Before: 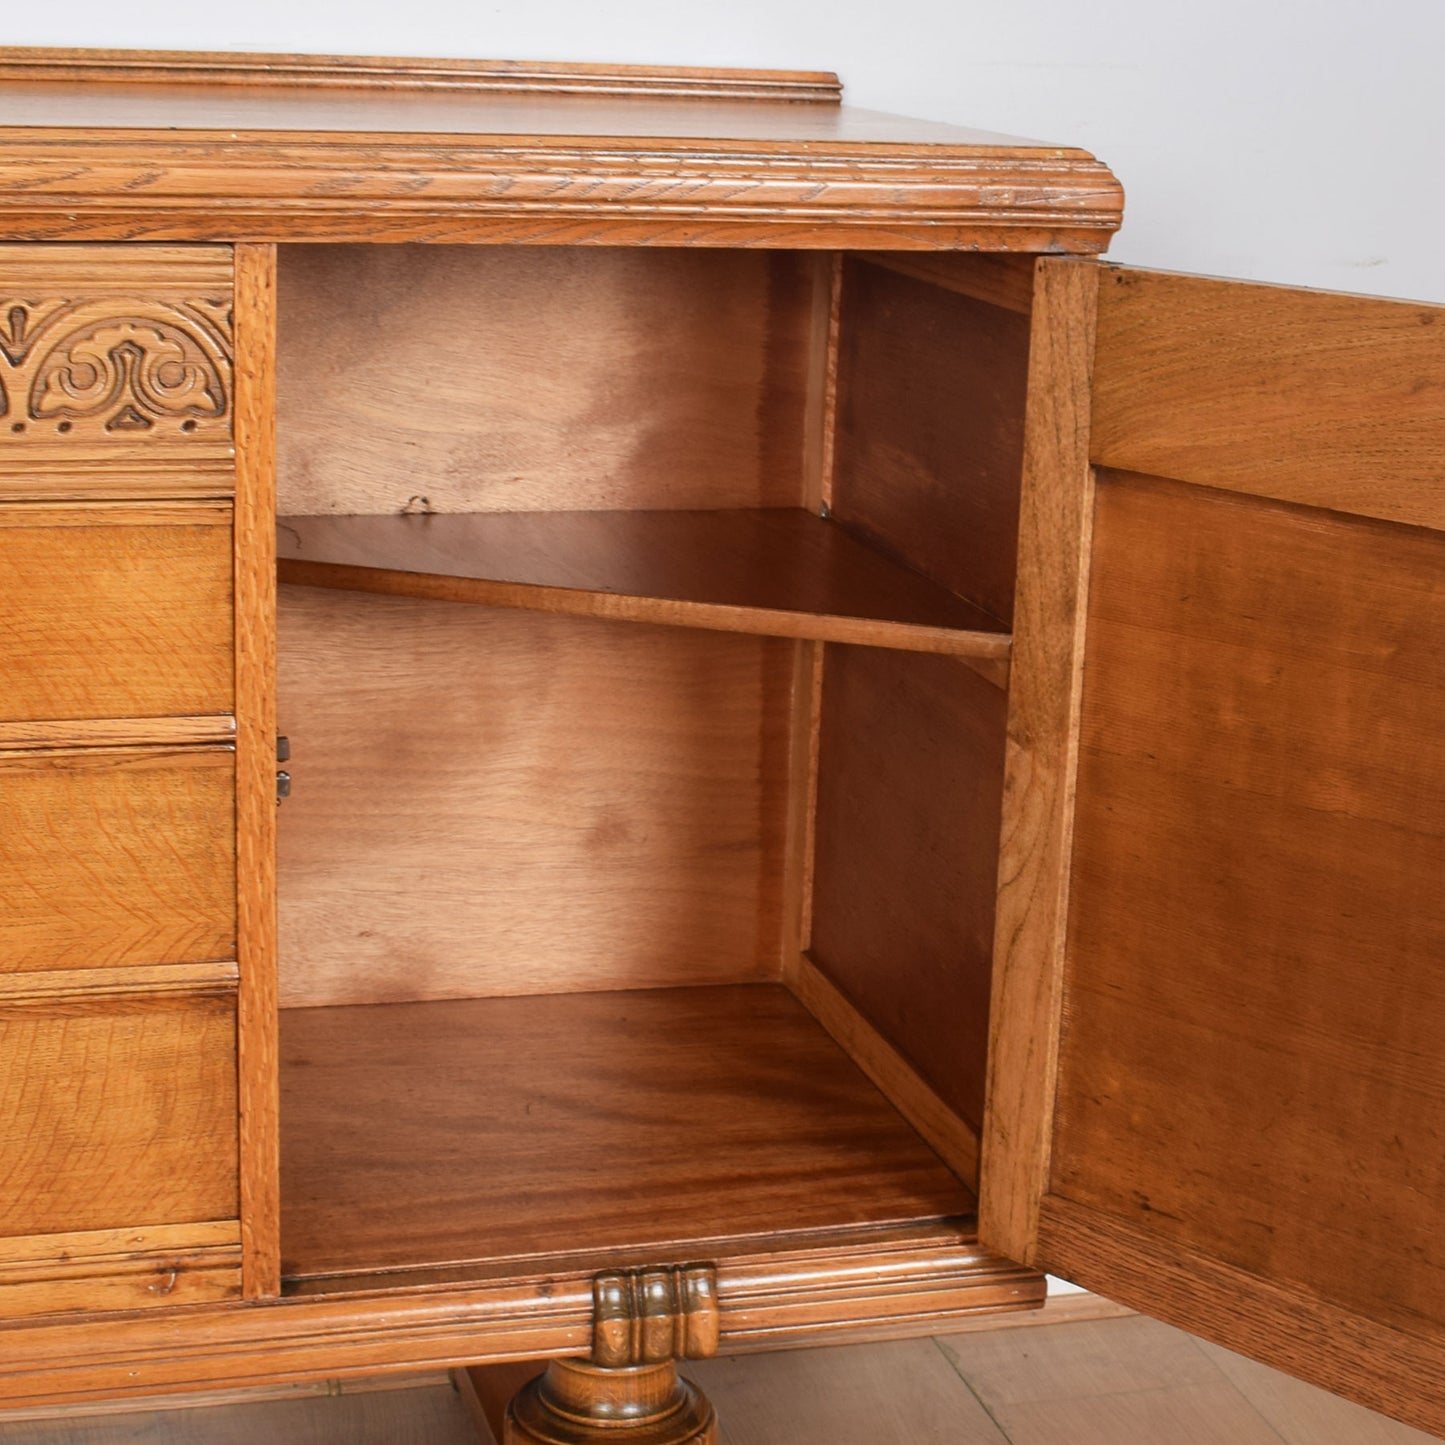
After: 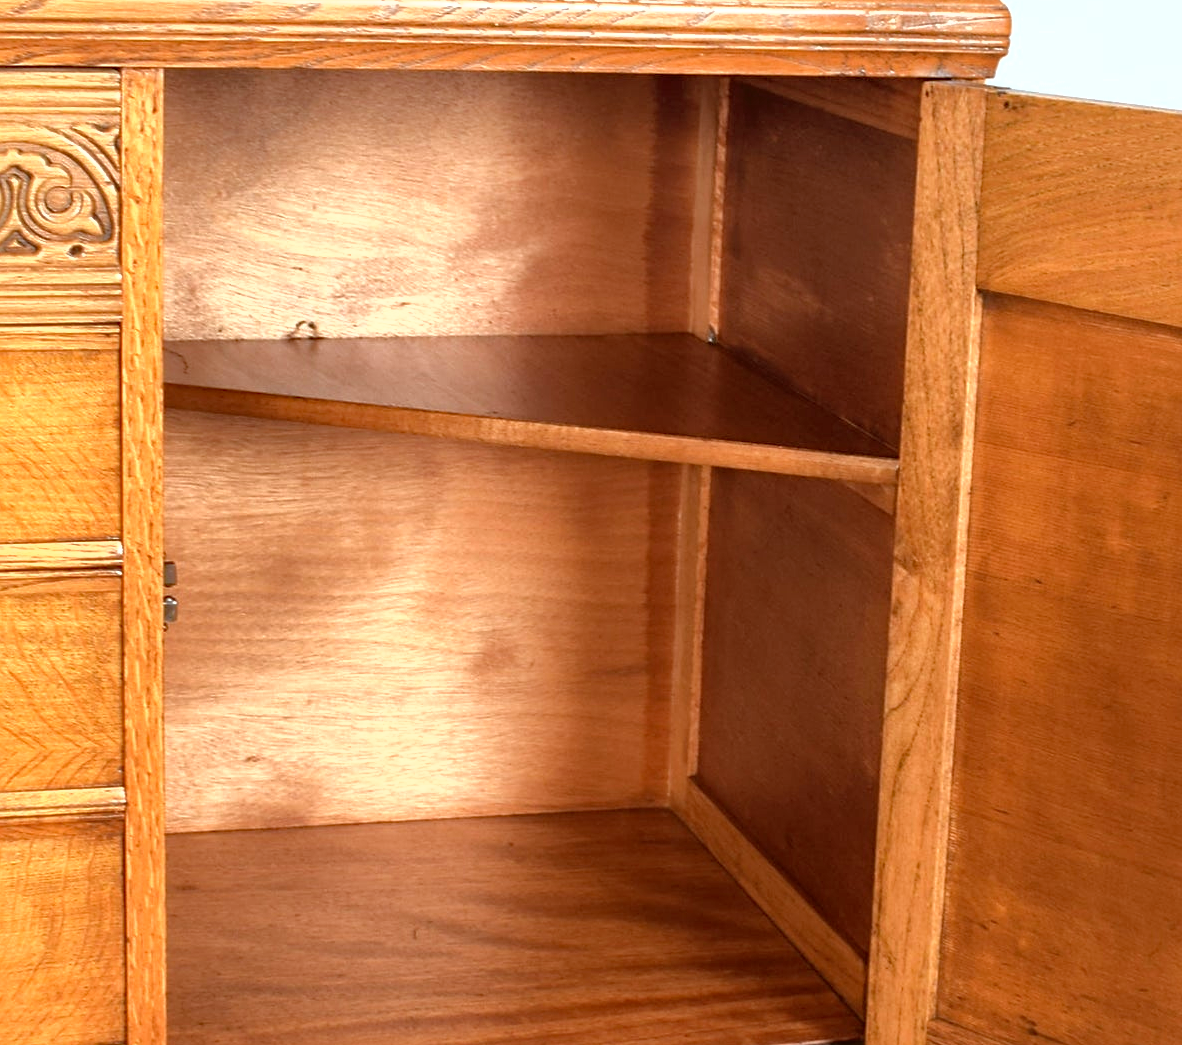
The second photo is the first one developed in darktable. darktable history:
sharpen: amount 0.217
crop: left 7.88%, top 12.16%, right 10.311%, bottom 15.463%
shadows and highlights: highlights color adjustment 0.604%
haze removal: compatibility mode true, adaptive false
exposure: compensate highlight preservation false
color correction: highlights a* -5.03, highlights b* -4.12, shadows a* 3.83, shadows b* 4.52
tone equalizer: -8 EV -1.11 EV, -7 EV -1.05 EV, -6 EV -0.904 EV, -5 EV -0.602 EV, -3 EV 0.553 EV, -2 EV 0.892 EV, -1 EV 0.993 EV, +0 EV 1.06 EV
